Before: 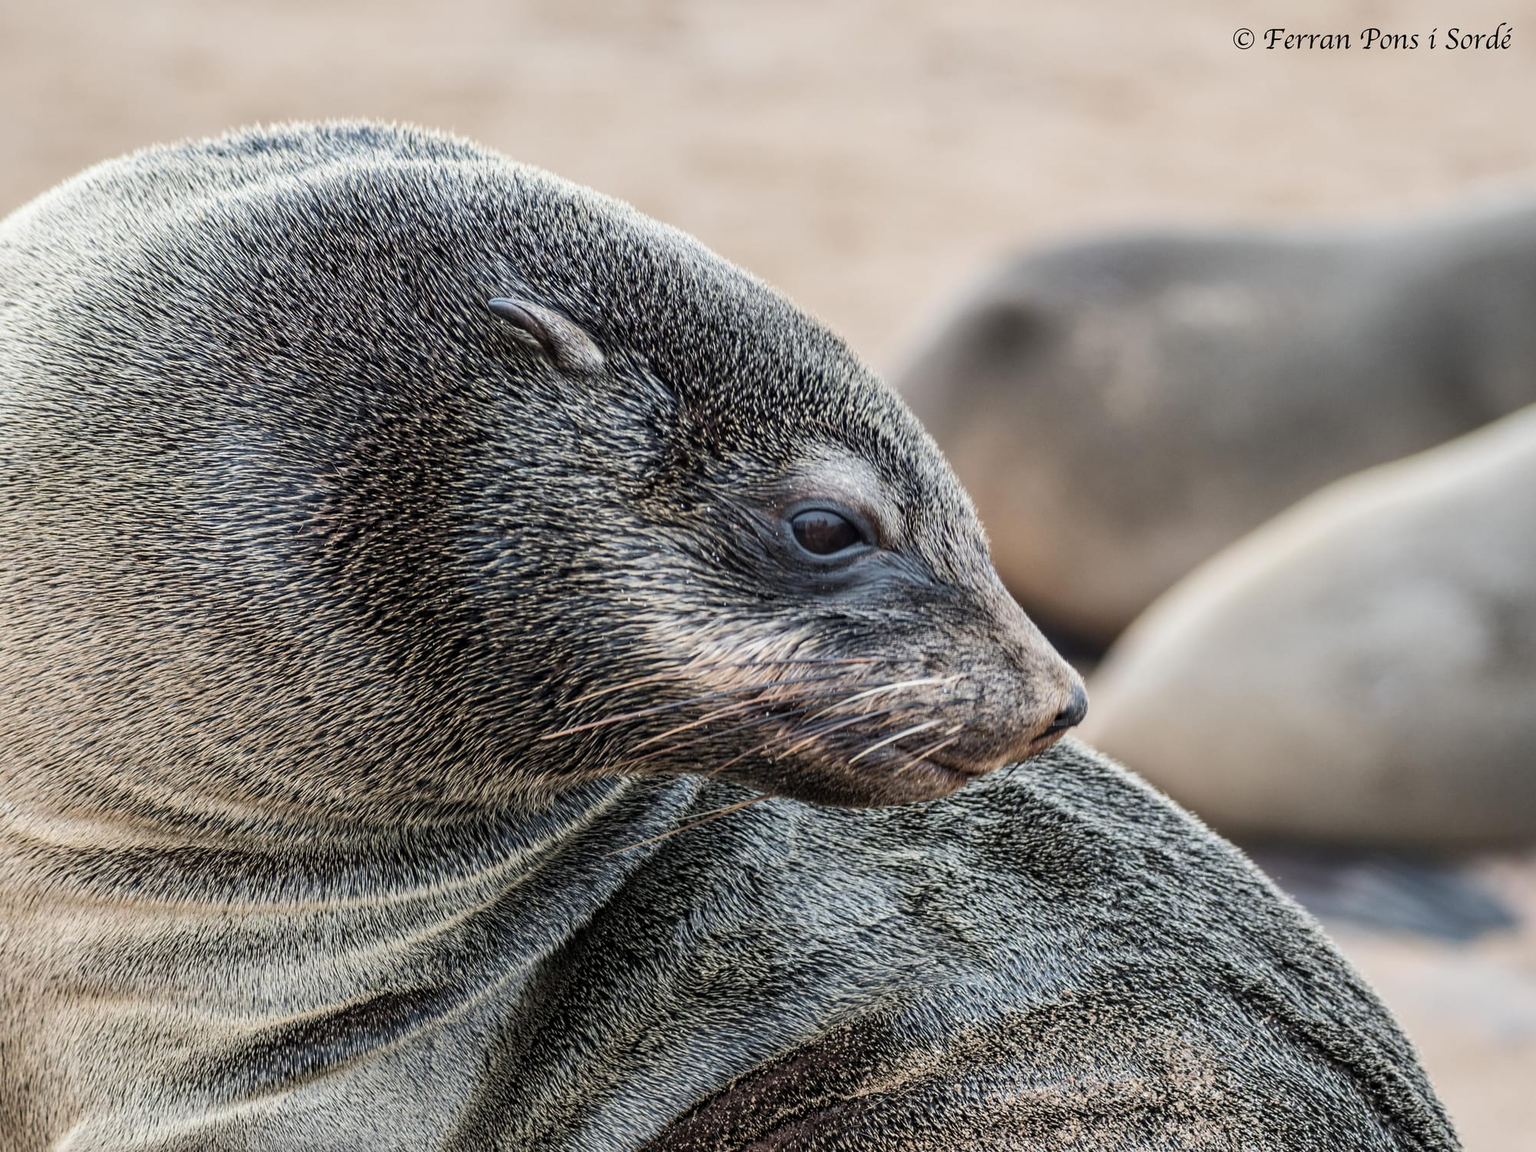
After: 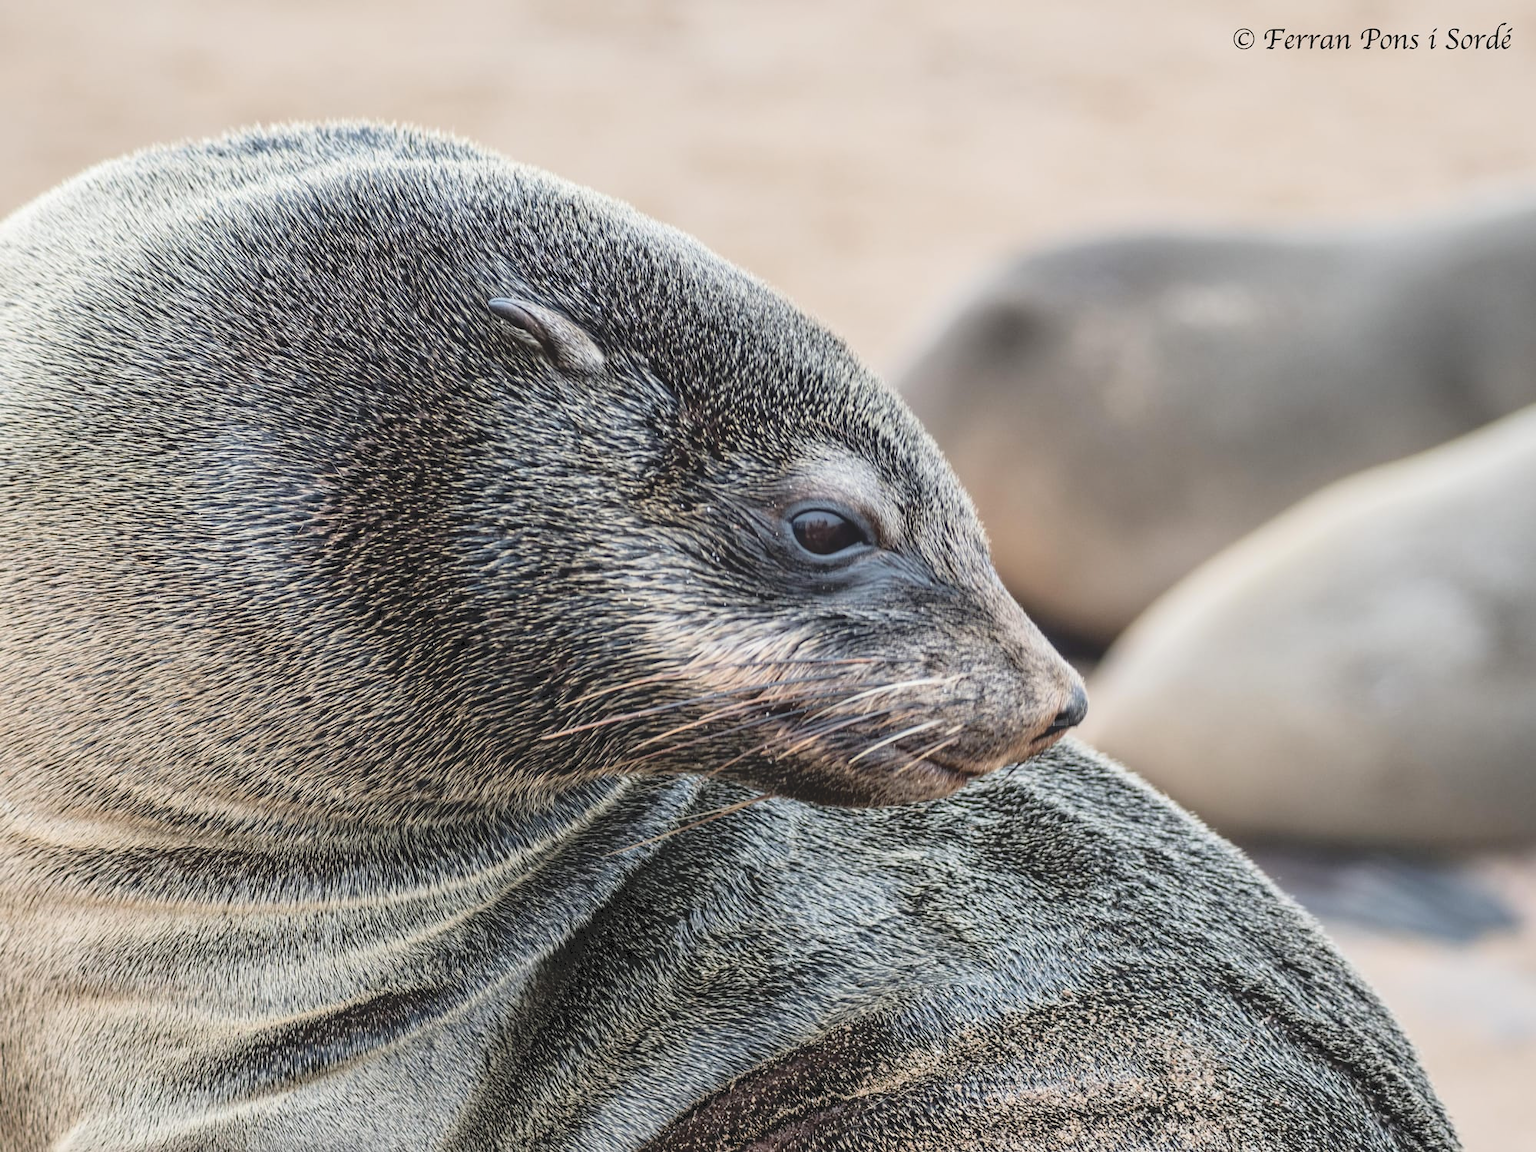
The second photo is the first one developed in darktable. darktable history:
tone curve: curves: ch0 [(0, 0) (0.003, 0.132) (0.011, 0.13) (0.025, 0.134) (0.044, 0.138) (0.069, 0.154) (0.1, 0.17) (0.136, 0.198) (0.177, 0.25) (0.224, 0.308) (0.277, 0.371) (0.335, 0.432) (0.399, 0.491) (0.468, 0.55) (0.543, 0.612) (0.623, 0.679) (0.709, 0.766) (0.801, 0.842) (0.898, 0.912) (1, 1)], color space Lab, independent channels
